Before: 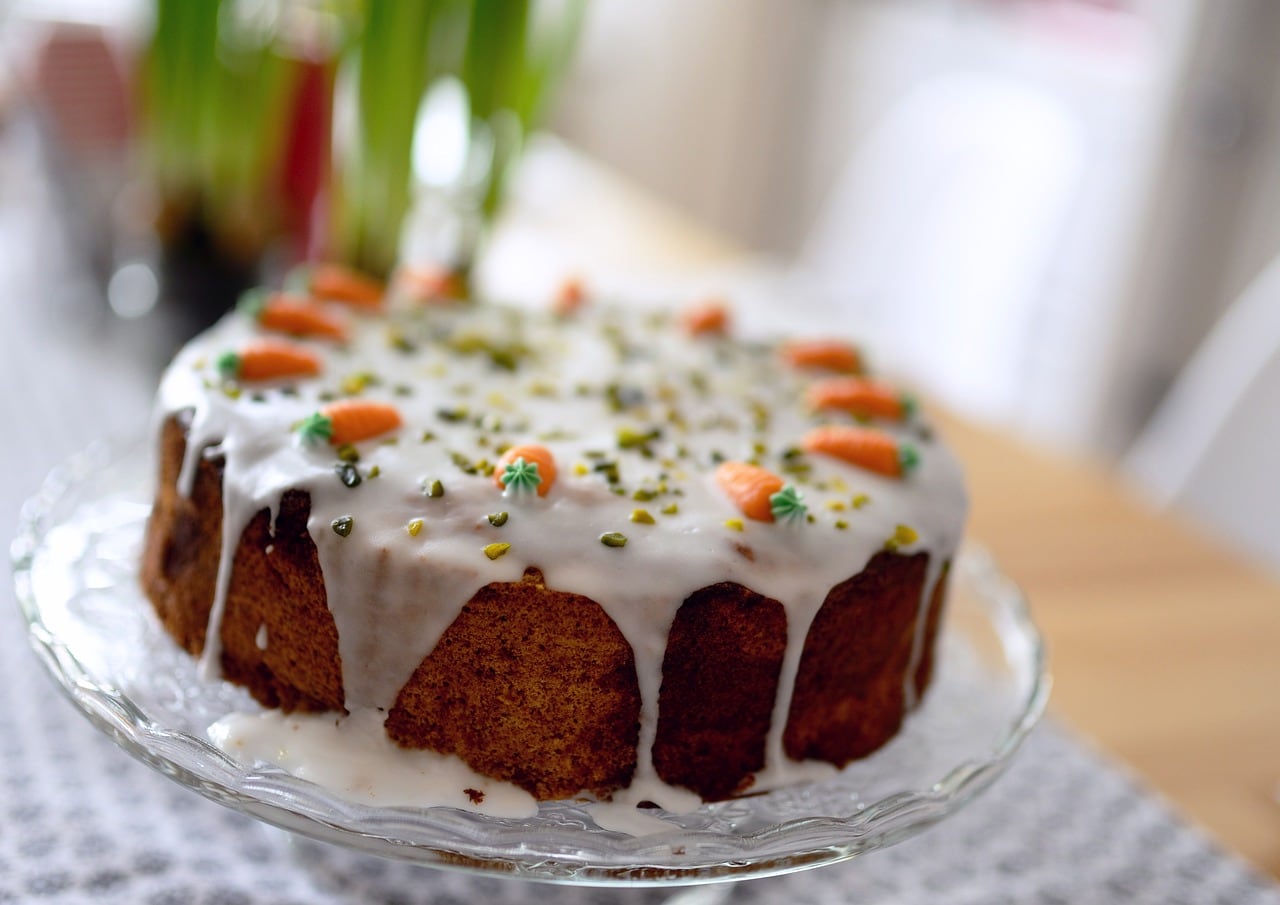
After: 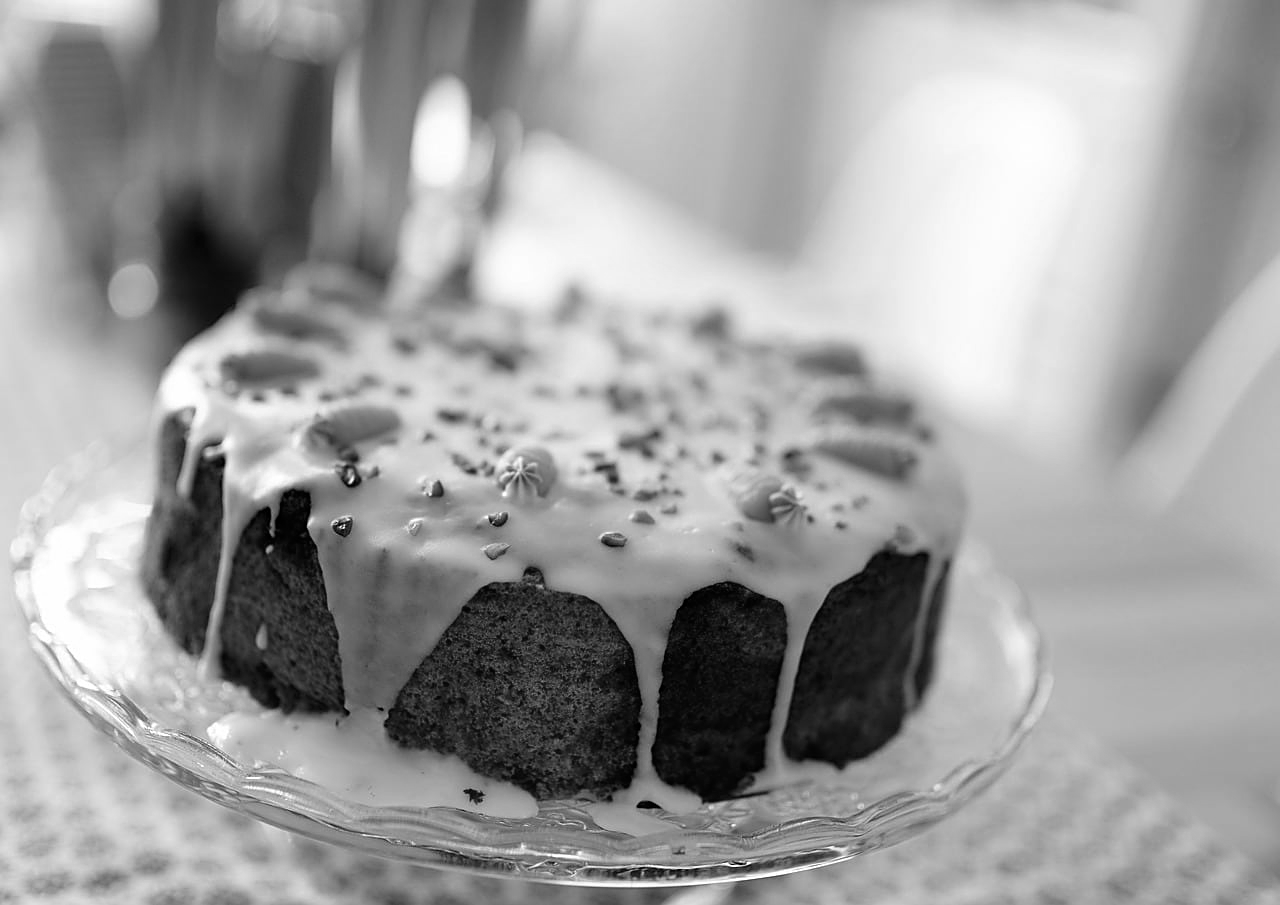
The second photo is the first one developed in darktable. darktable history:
sharpen: on, module defaults
monochrome: on, module defaults
velvia: strength 45%
